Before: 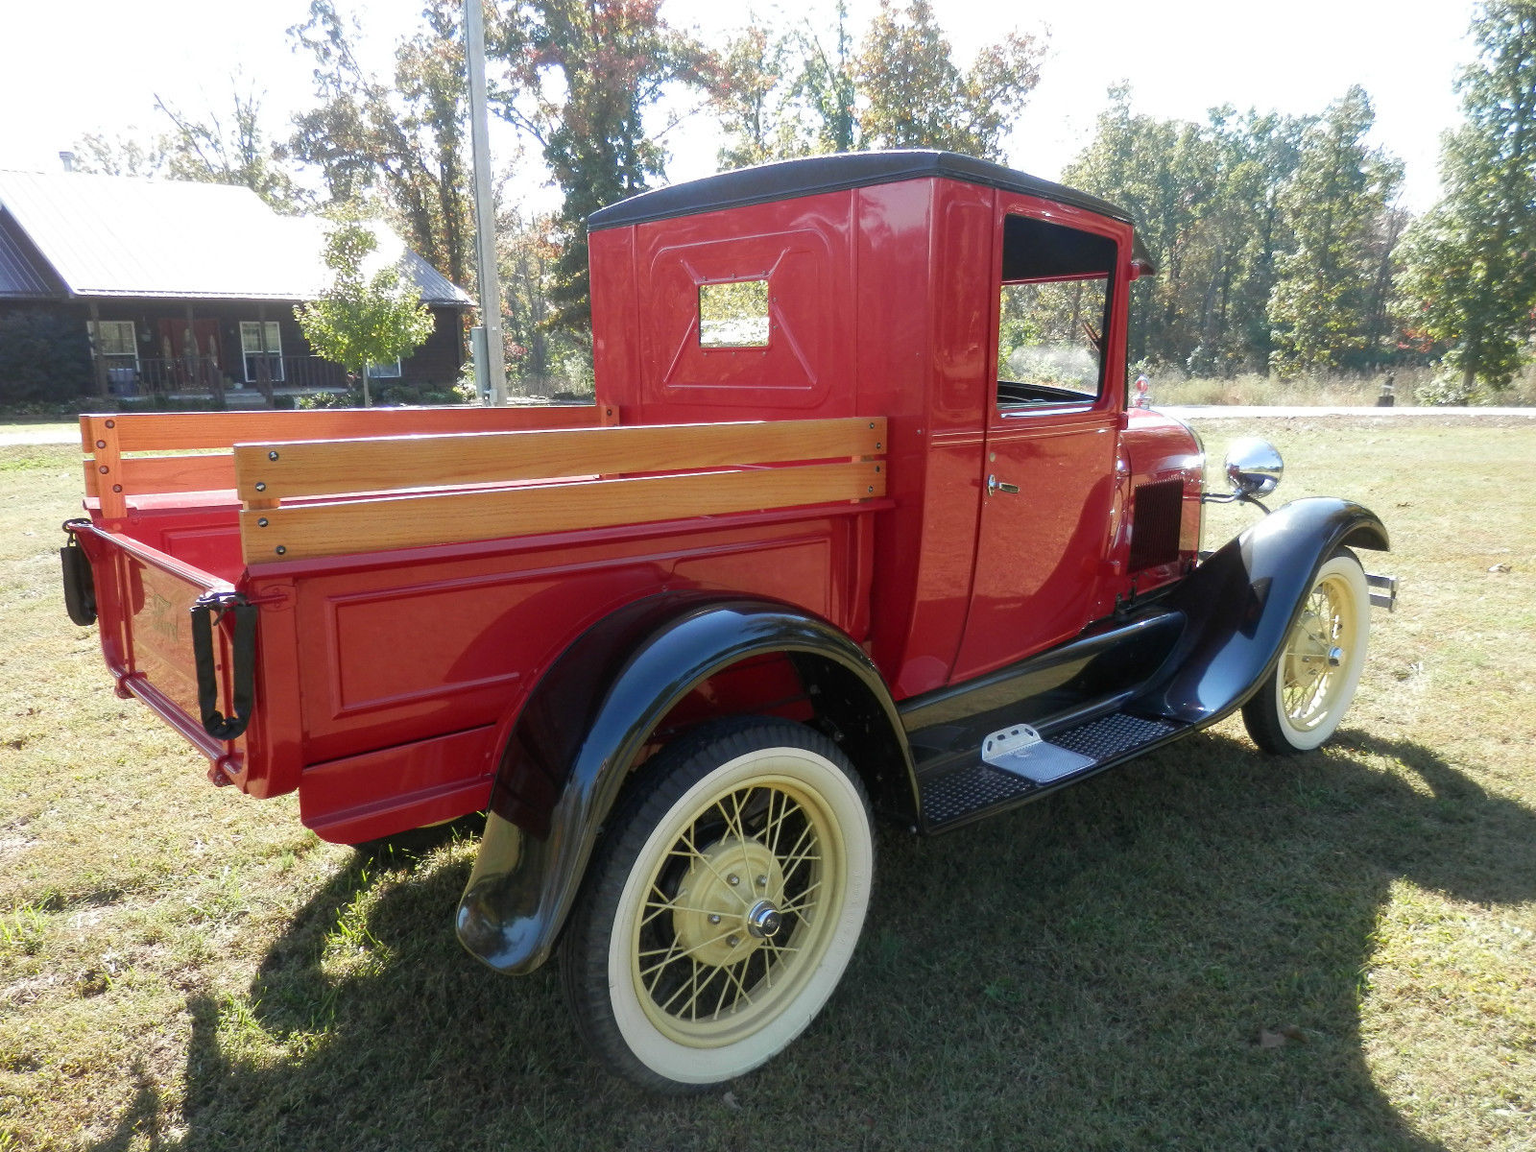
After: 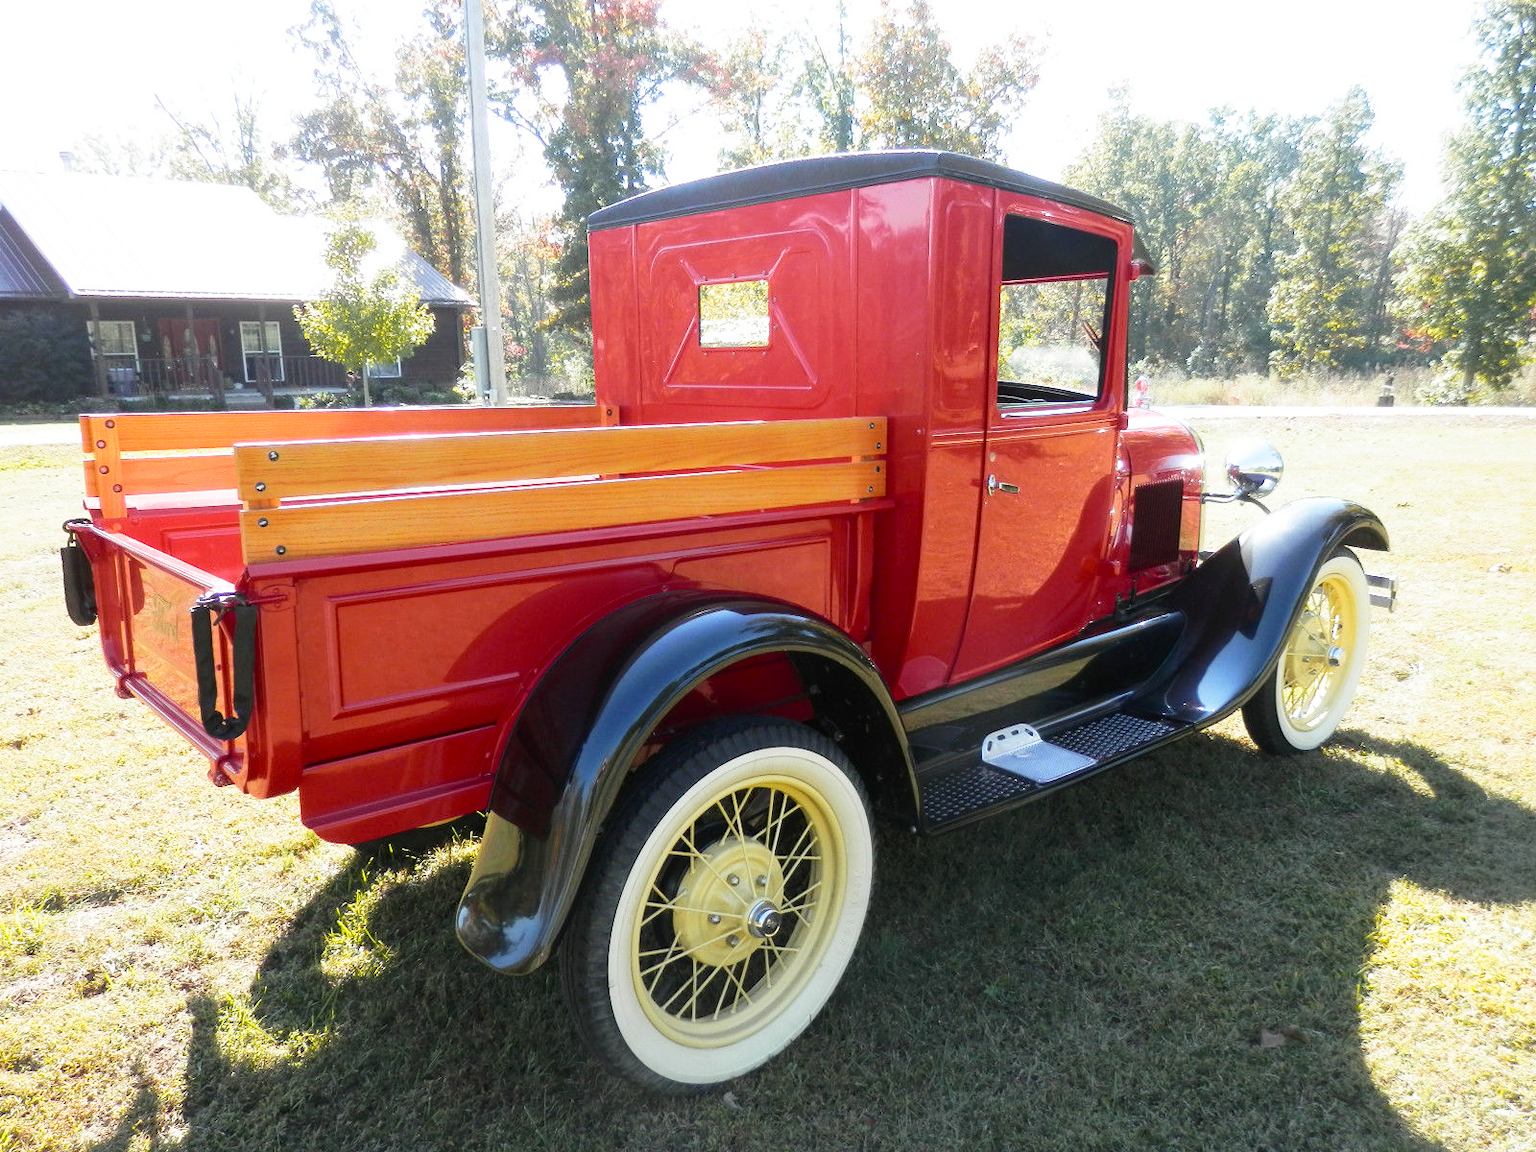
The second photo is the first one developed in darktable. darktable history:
base curve: curves: ch0 [(0, 0) (0.579, 0.807) (1, 1)], preserve colors none
tone curve: curves: ch0 [(0, 0.003) (0.117, 0.101) (0.257, 0.246) (0.408, 0.432) (0.611, 0.653) (0.824, 0.846) (1, 1)]; ch1 [(0, 0) (0.227, 0.197) (0.405, 0.421) (0.501, 0.501) (0.522, 0.53) (0.563, 0.572) (0.589, 0.611) (0.699, 0.709) (0.976, 0.992)]; ch2 [(0, 0) (0.208, 0.176) (0.377, 0.38) (0.5, 0.5) (0.537, 0.534) (0.571, 0.576) (0.681, 0.746) (1, 1)], color space Lab, independent channels, preserve colors none
